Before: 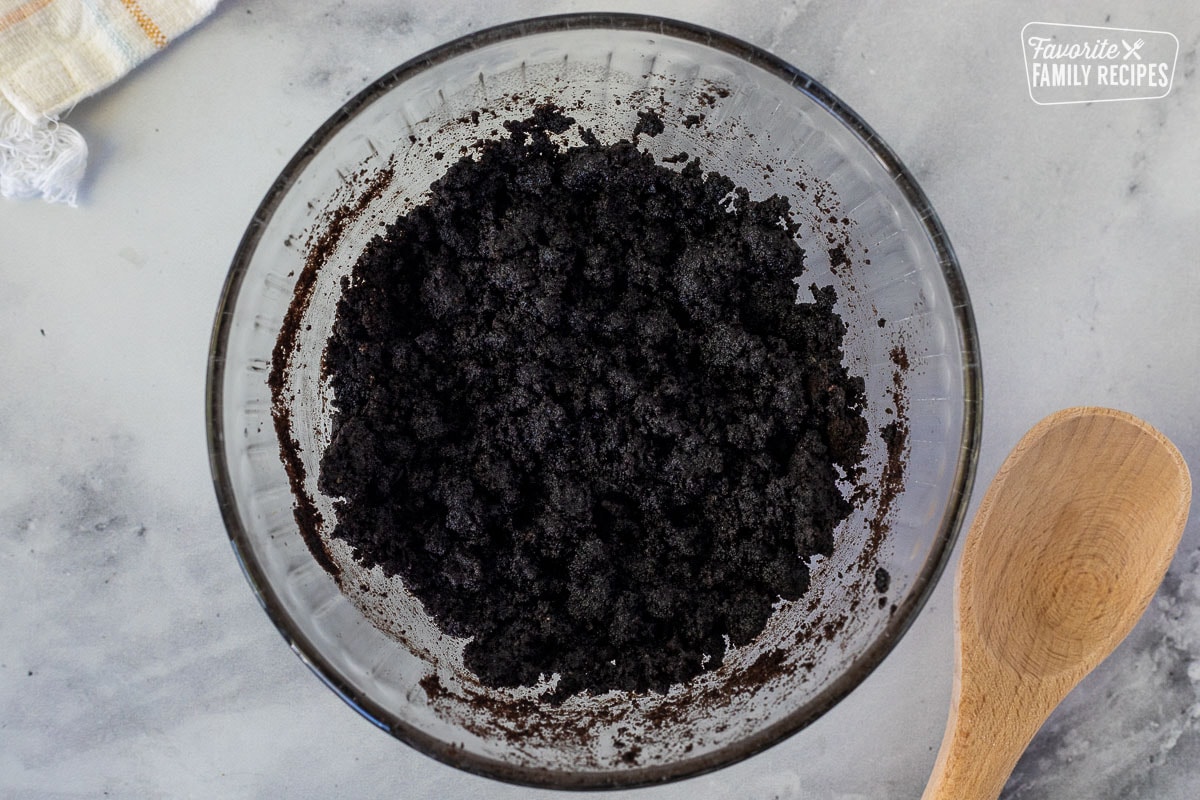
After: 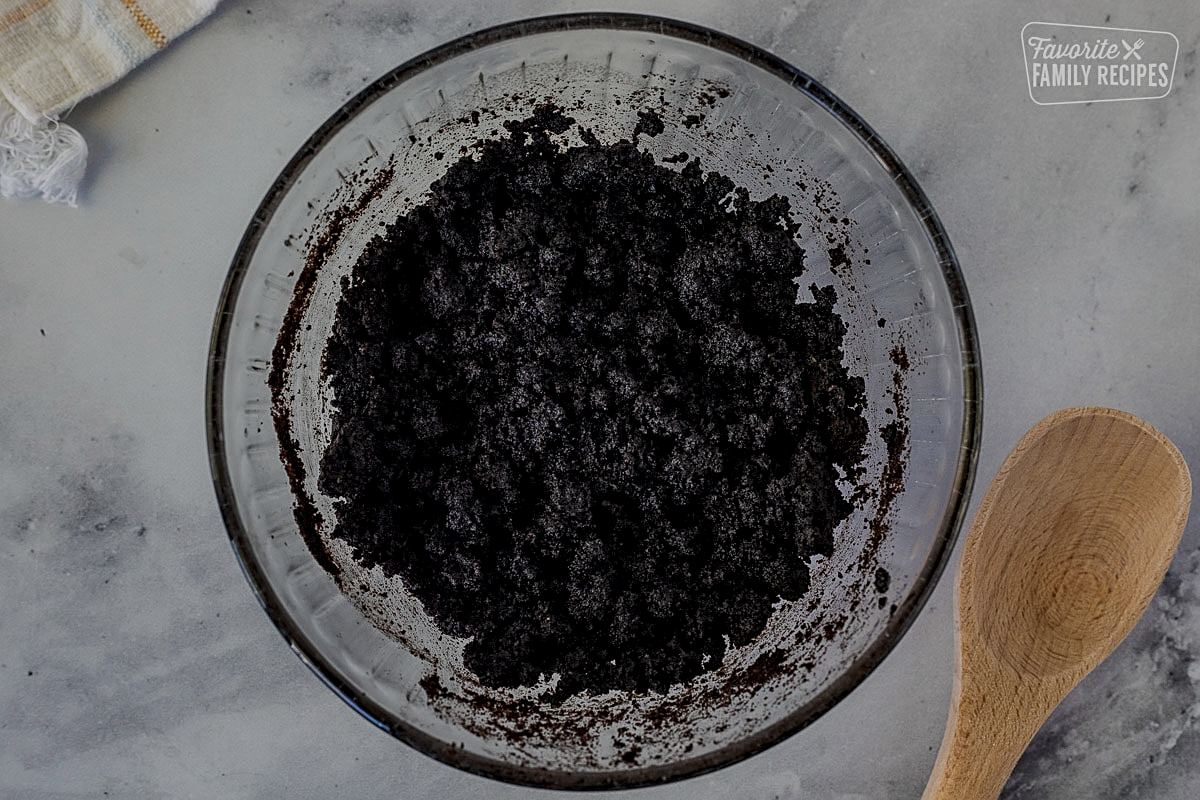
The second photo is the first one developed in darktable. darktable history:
sharpen: amount 0.497
exposure: exposure -0.922 EV, compensate highlight preservation false
shadows and highlights: shadows 39.27, highlights -52.36, low approximation 0.01, soften with gaussian
local contrast: detail 130%
